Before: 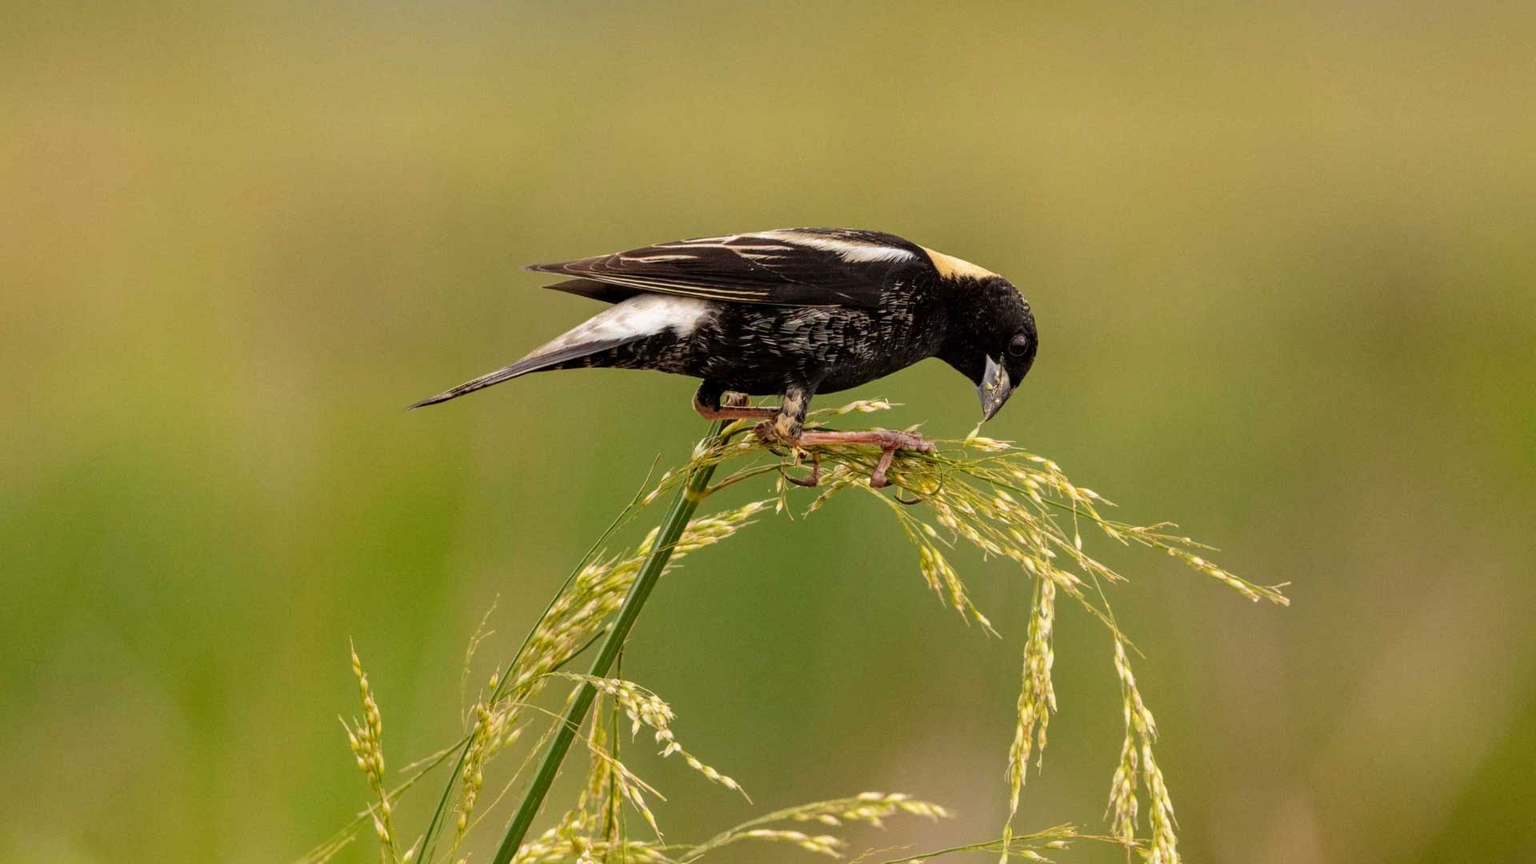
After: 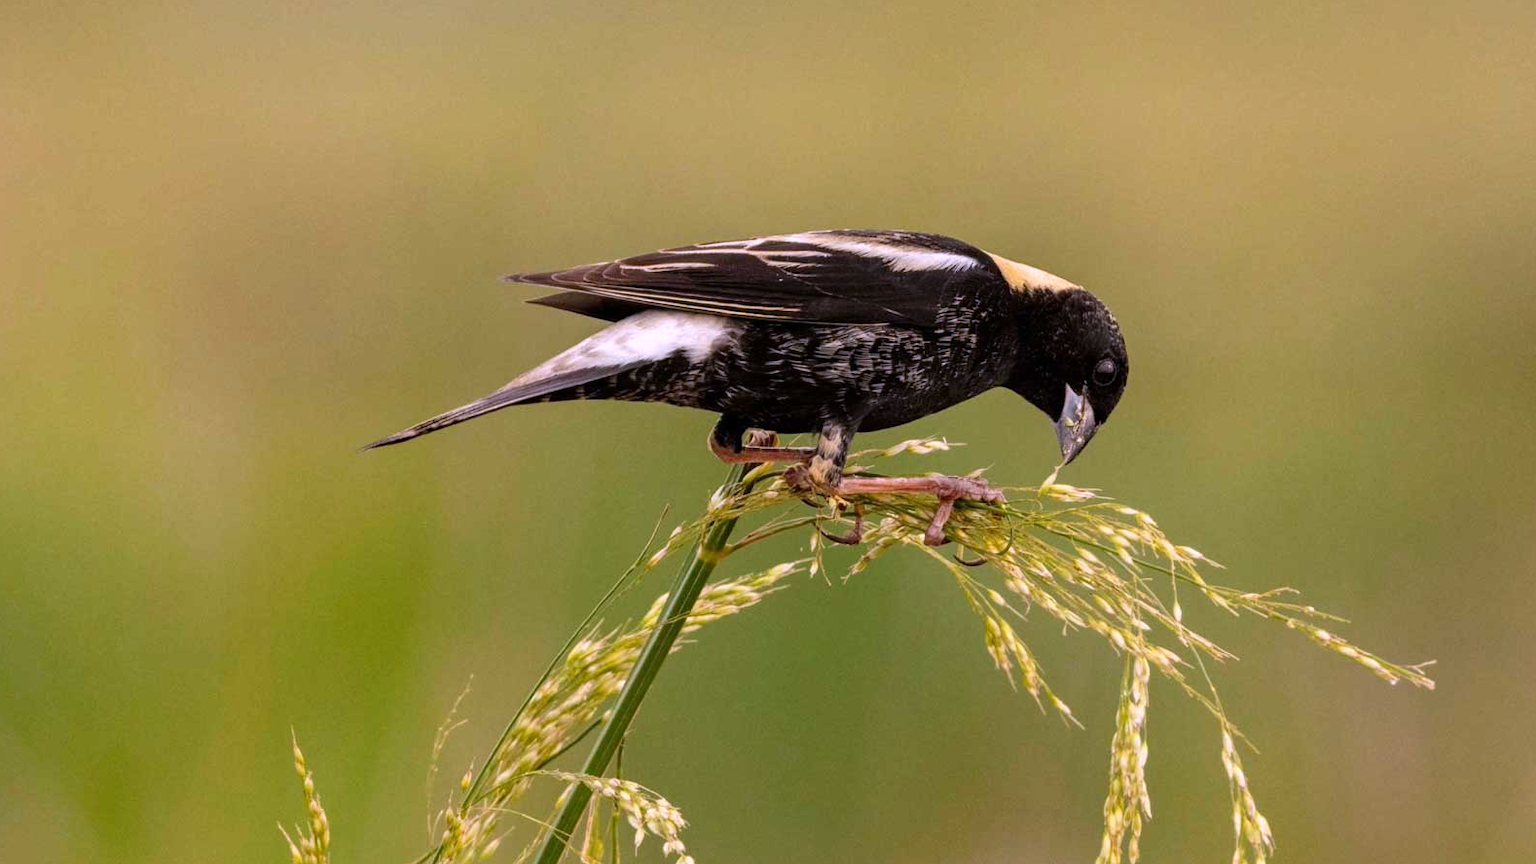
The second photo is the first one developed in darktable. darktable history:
crop and rotate: left 7.196%, top 4.574%, right 10.605%, bottom 13.178%
white balance: red 1.042, blue 1.17
